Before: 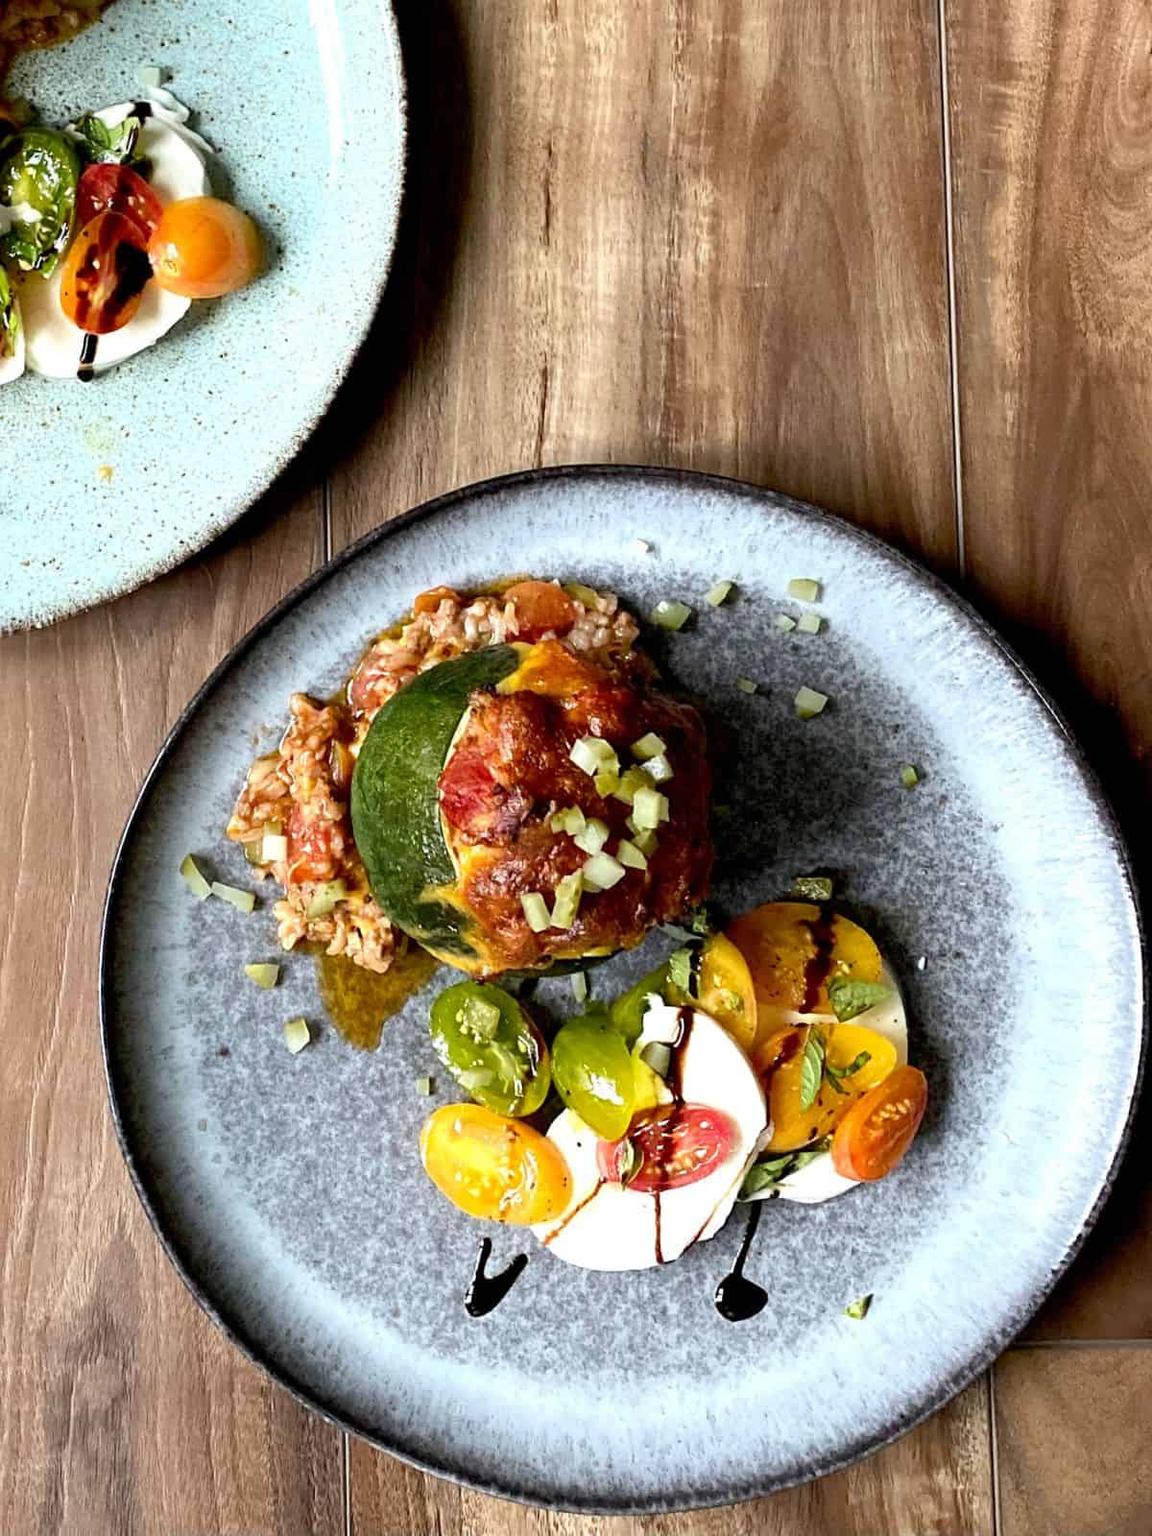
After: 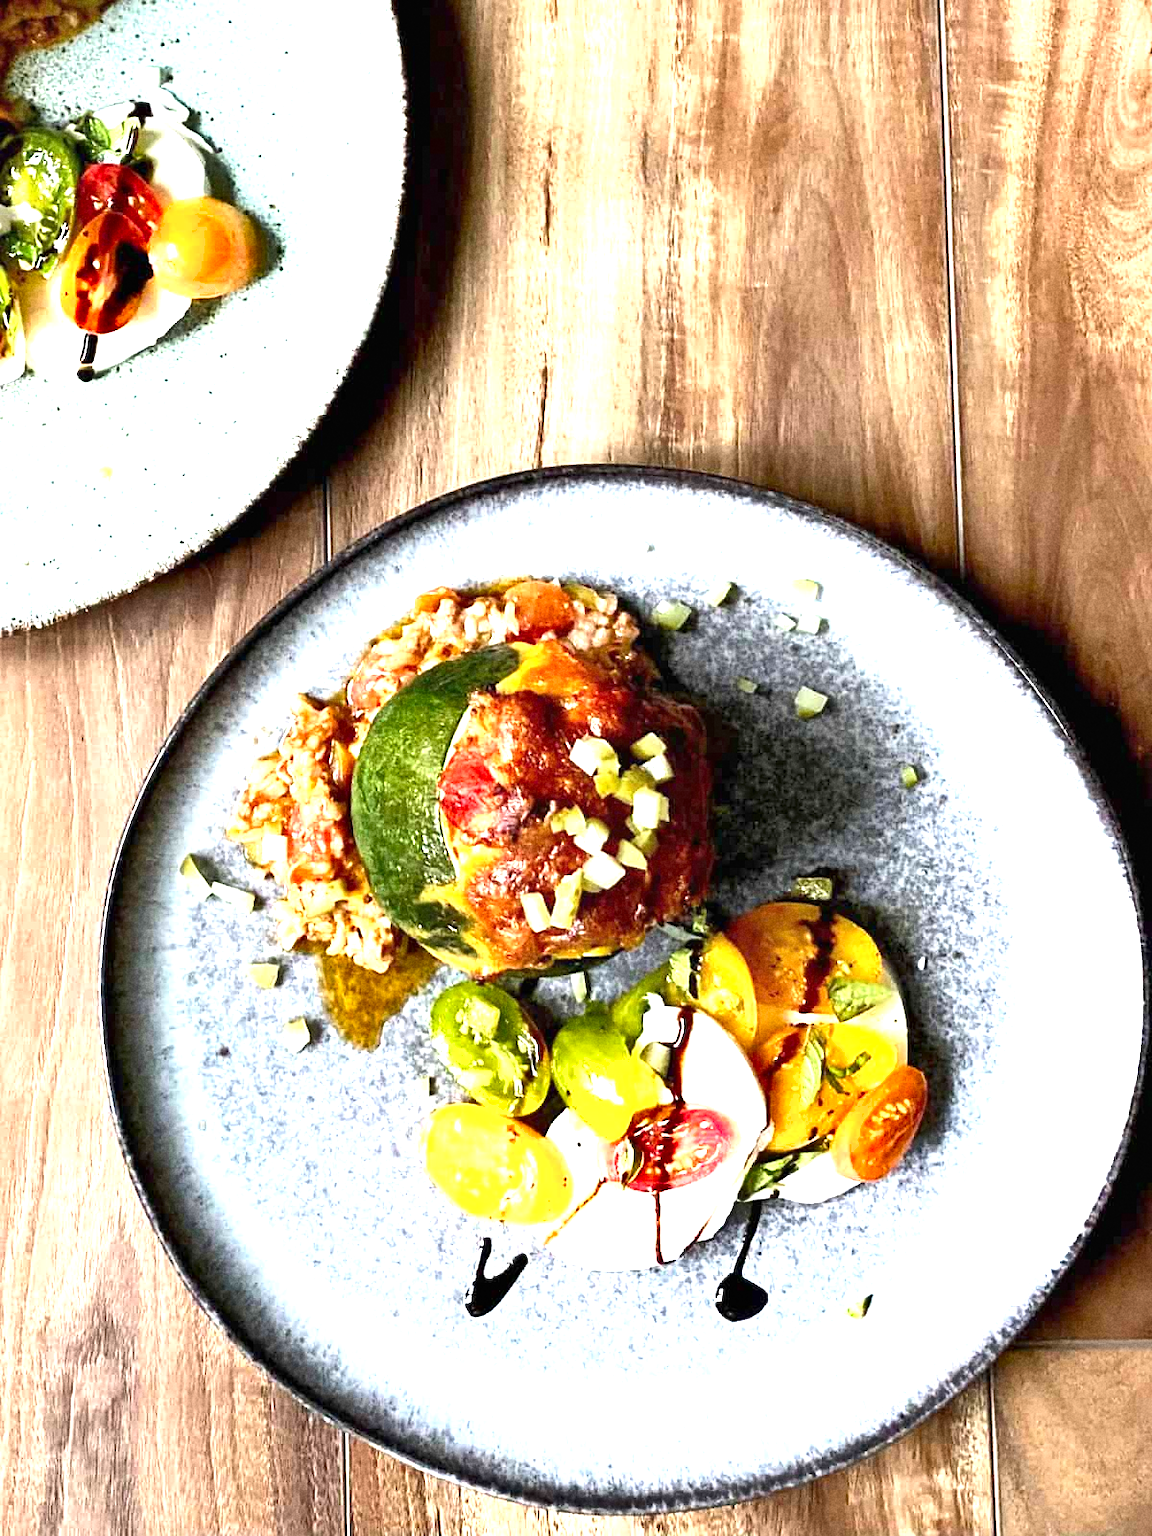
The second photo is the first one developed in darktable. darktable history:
shadows and highlights: shadows 32, highlights -32, soften with gaussian
exposure: black level correction 0, exposure 1.5 EV, compensate exposure bias true, compensate highlight preservation false
grain: coarseness 22.88 ISO
